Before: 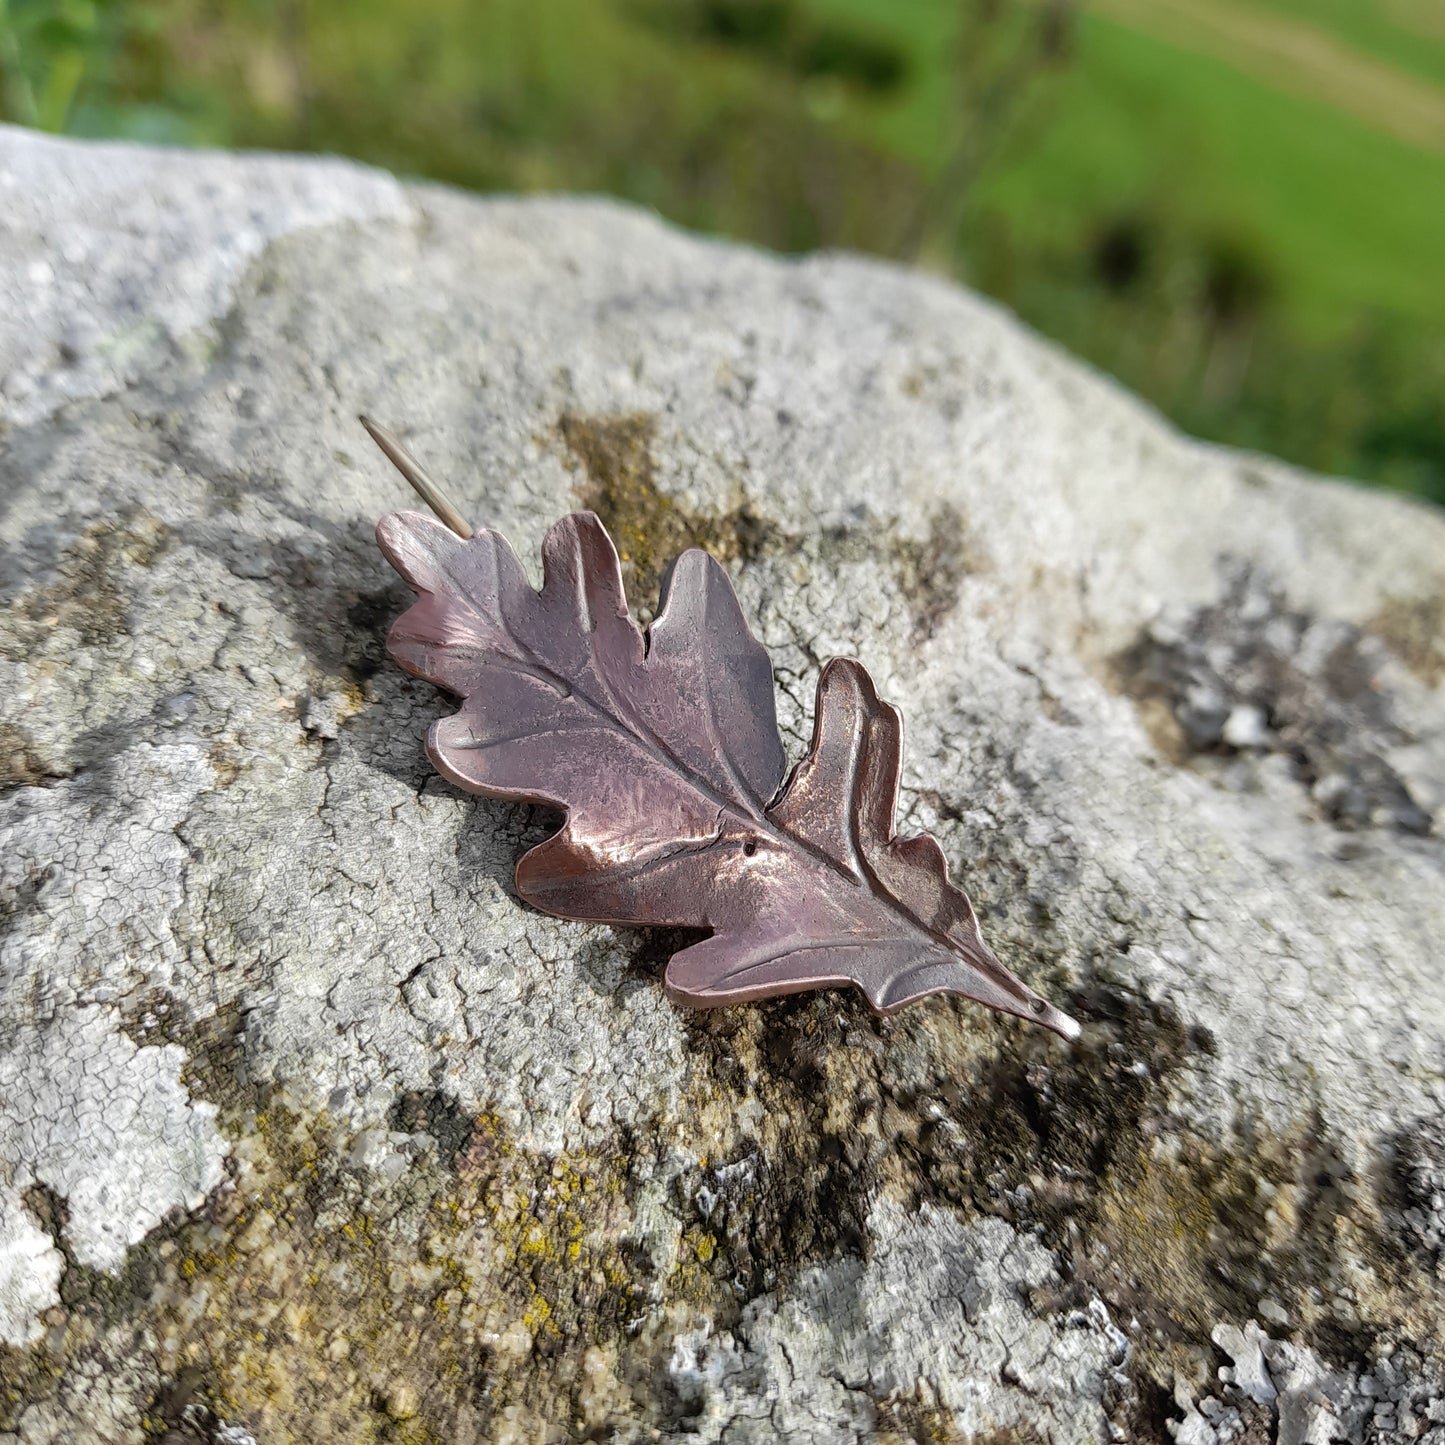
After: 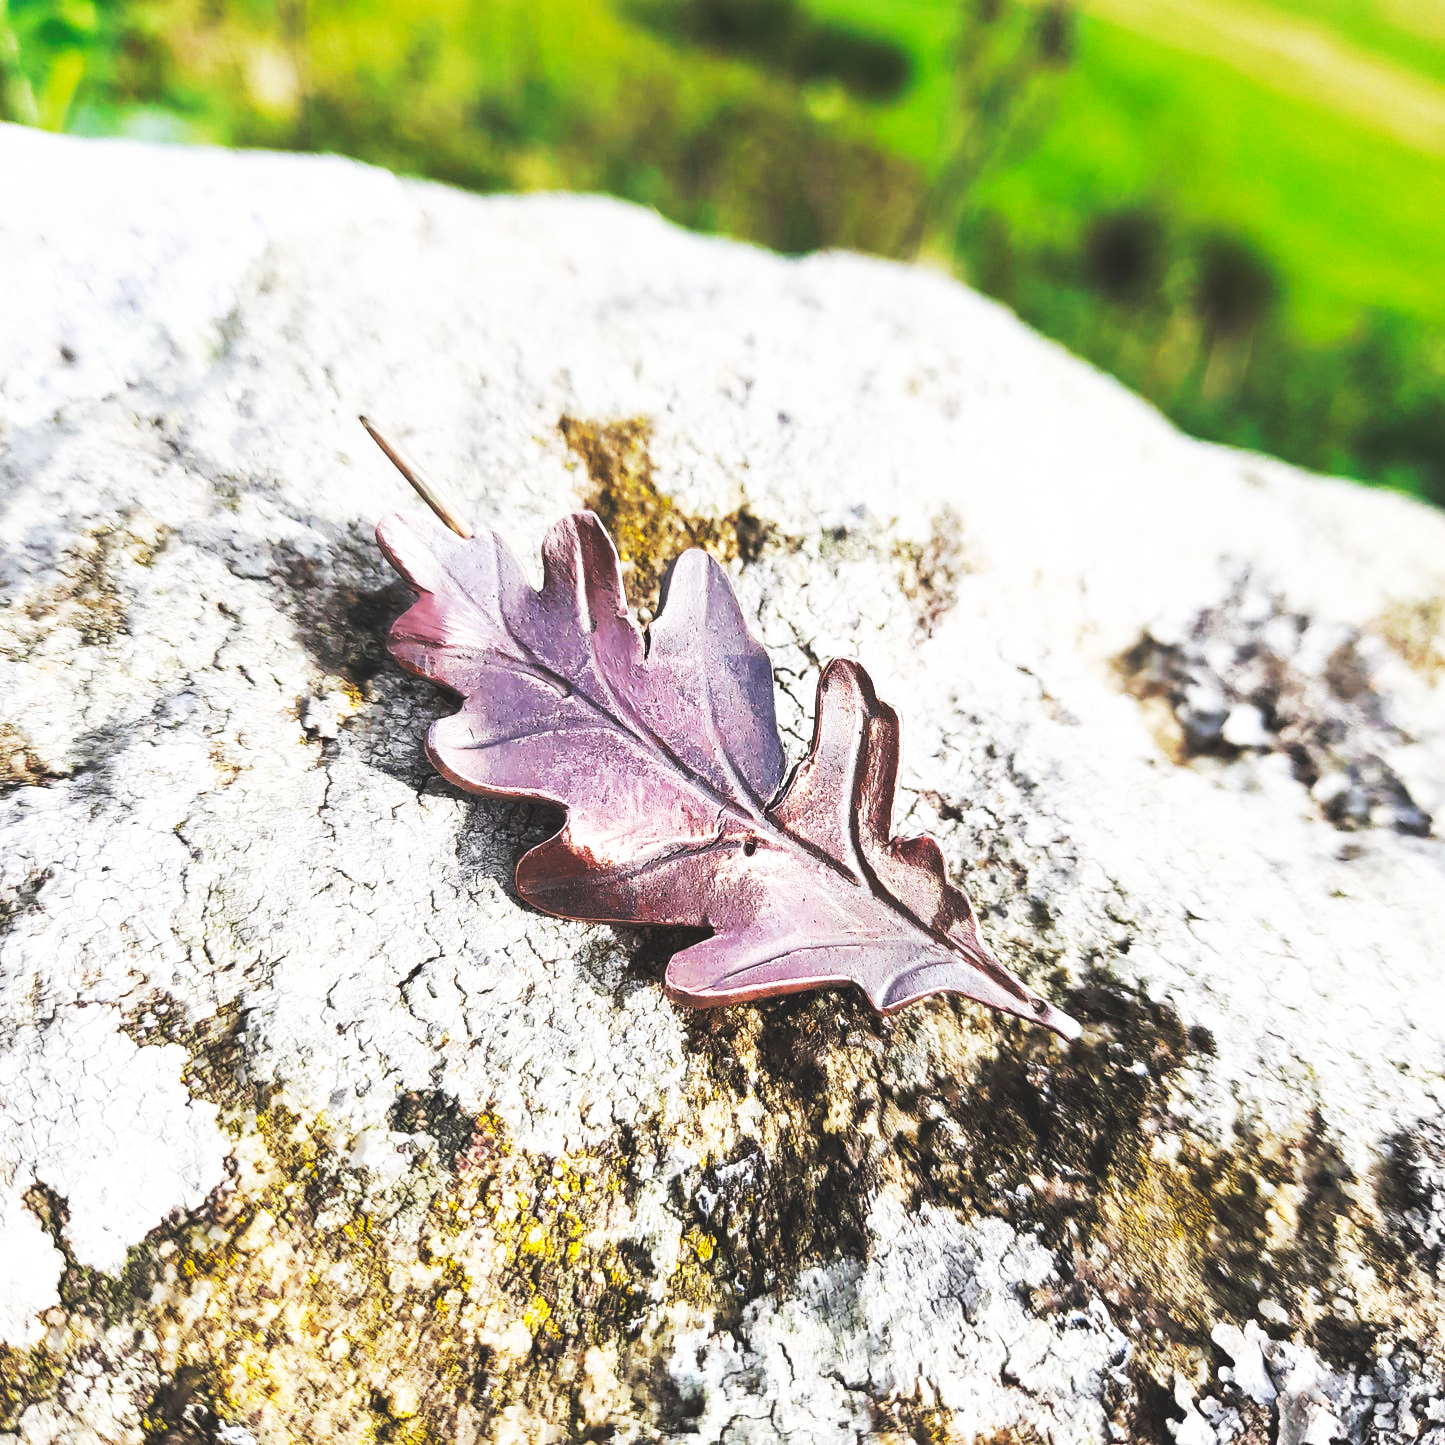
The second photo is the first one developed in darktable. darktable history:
white balance: red 1.009, blue 1.027
base curve: curves: ch0 [(0, 0.015) (0.085, 0.116) (0.134, 0.298) (0.19, 0.545) (0.296, 0.764) (0.599, 0.982) (1, 1)], preserve colors none
